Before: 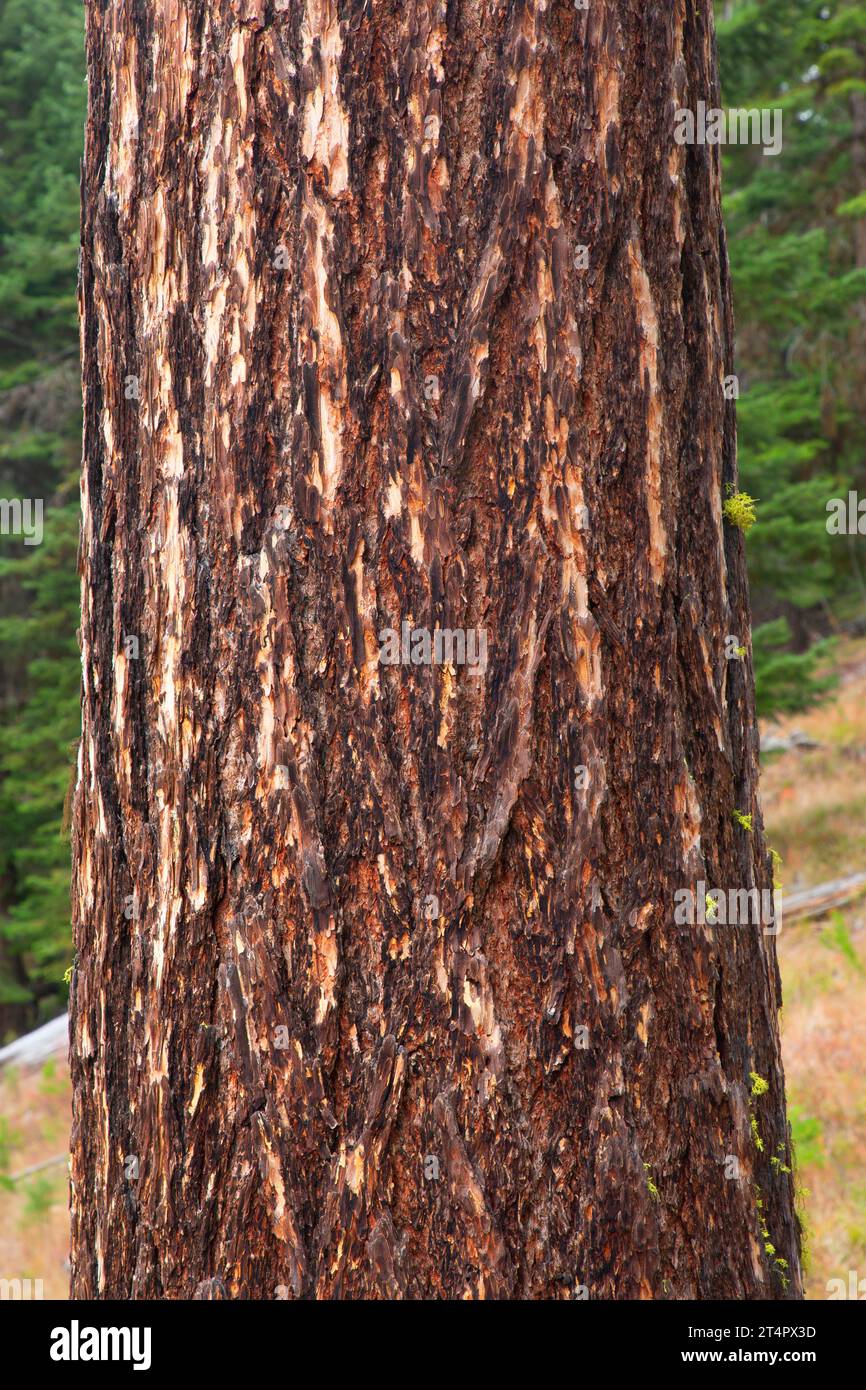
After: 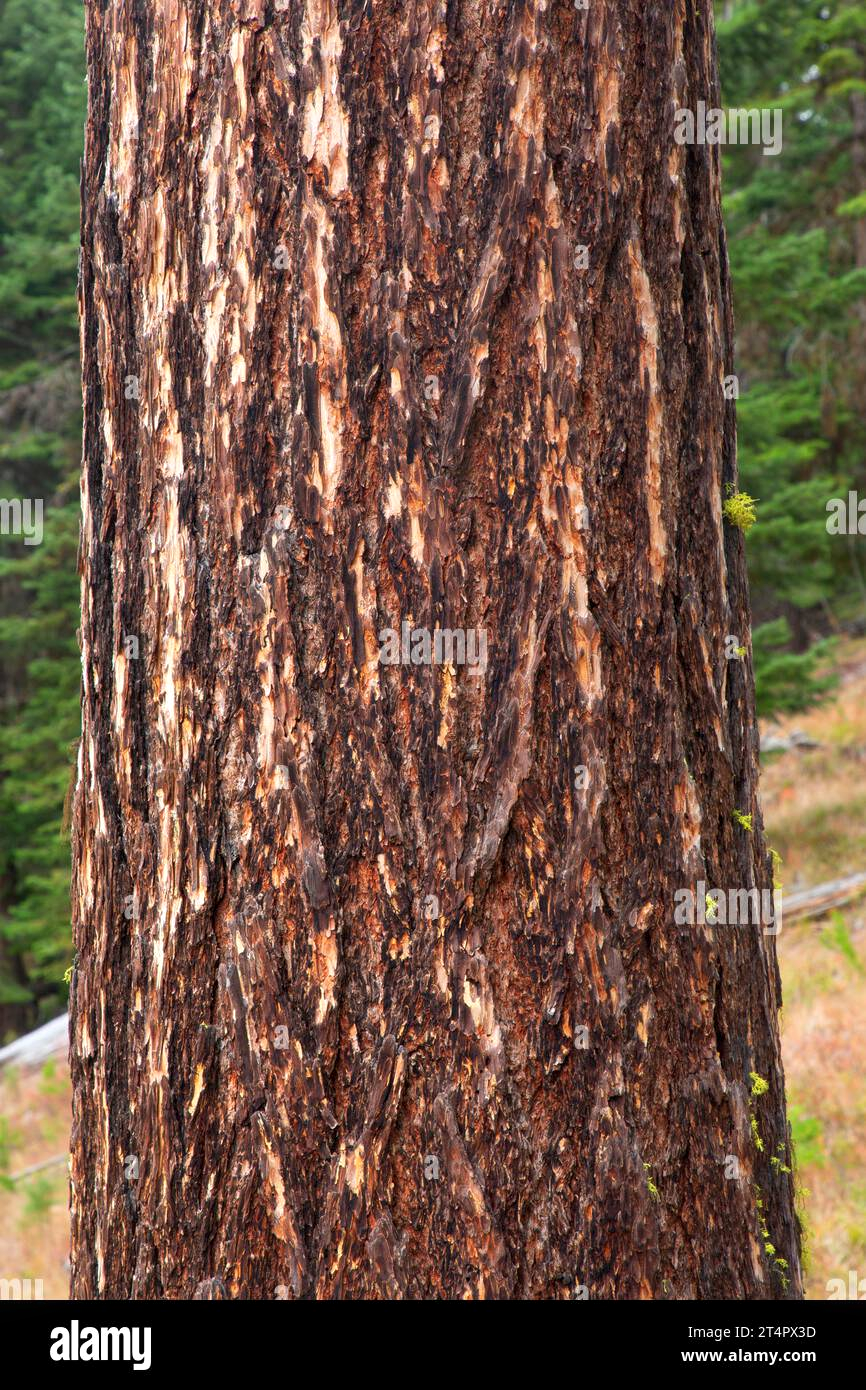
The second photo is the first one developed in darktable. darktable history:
local contrast: highlights 107%, shadows 98%, detail 120%, midtone range 0.2
